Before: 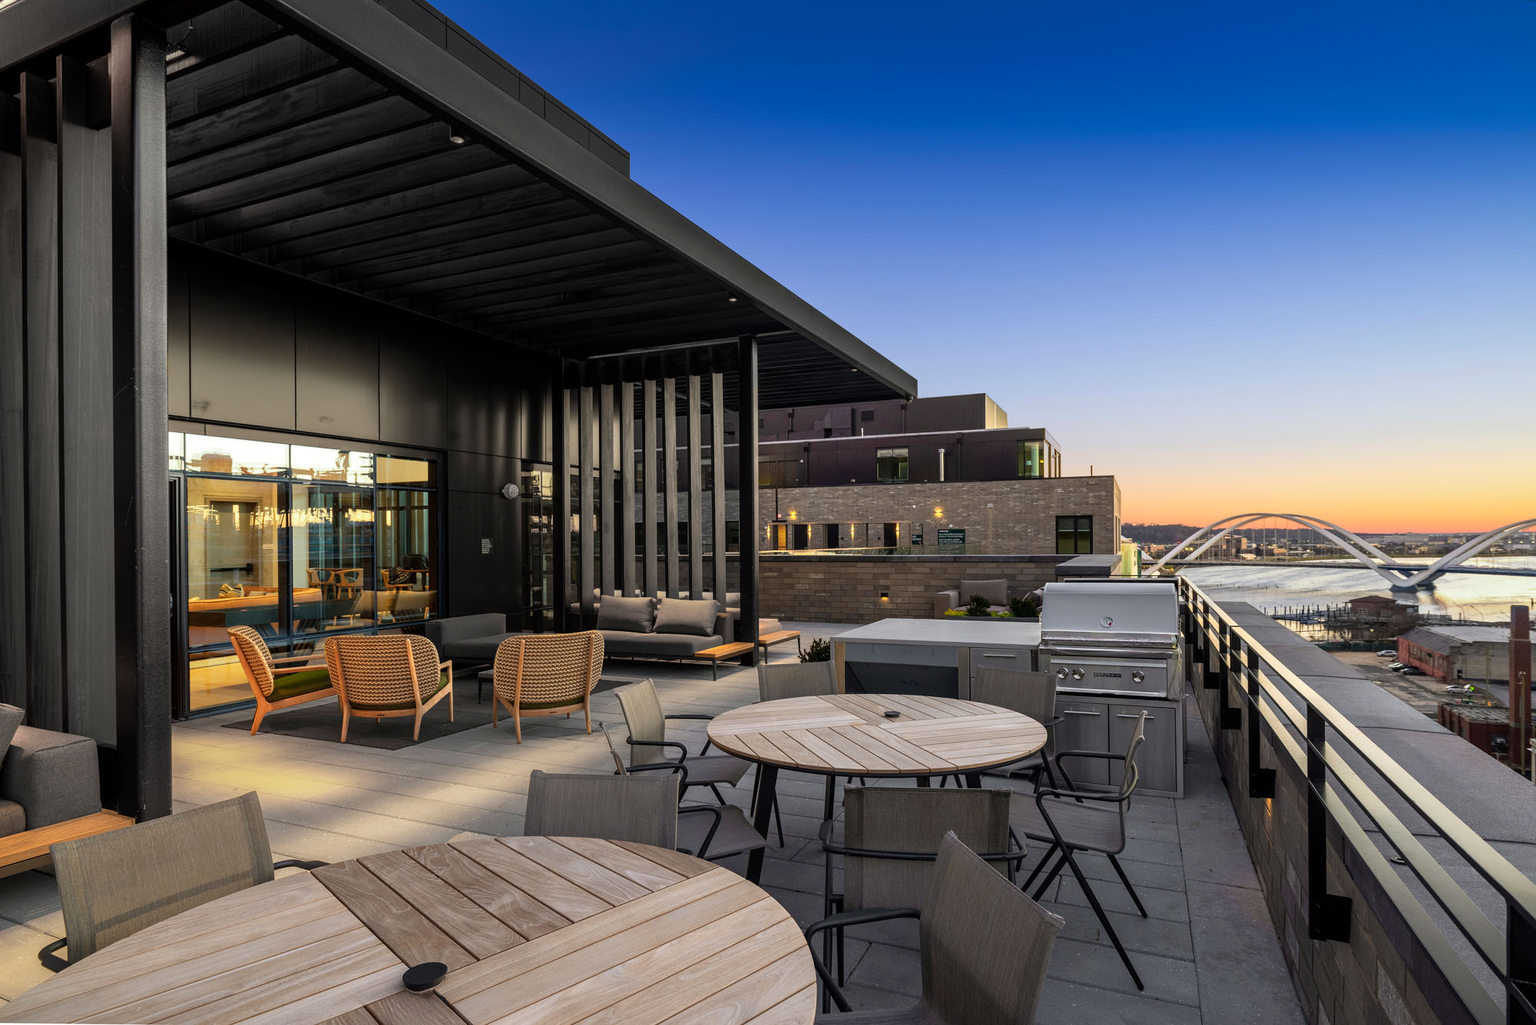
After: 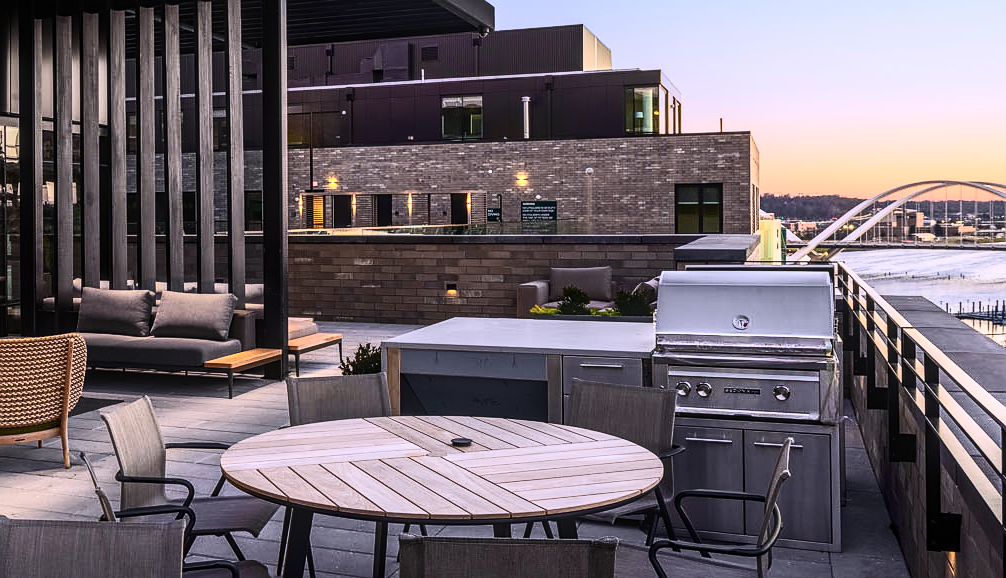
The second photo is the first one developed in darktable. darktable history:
crop: left 35.03%, top 36.625%, right 14.663%, bottom 20.057%
white balance: red 1.05, blue 1.072
local contrast: on, module defaults
contrast brightness saturation: contrast 0.39, brightness 0.1
contrast equalizer: y [[0.439, 0.44, 0.442, 0.457, 0.493, 0.498], [0.5 ×6], [0.5 ×6], [0 ×6], [0 ×6]], mix 0.59
sharpen: radius 1, threshold 1
color calibration: illuminant as shot in camera, x 0.358, y 0.373, temperature 4628.91 K
